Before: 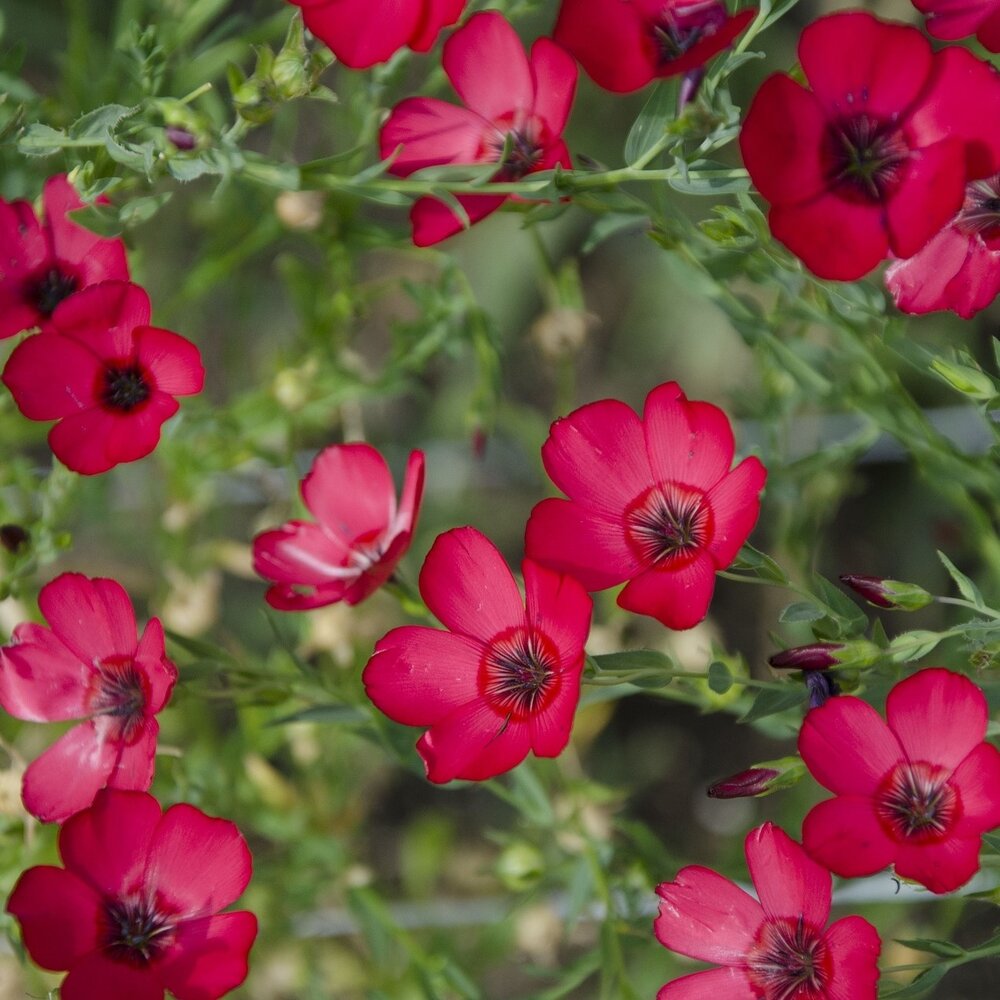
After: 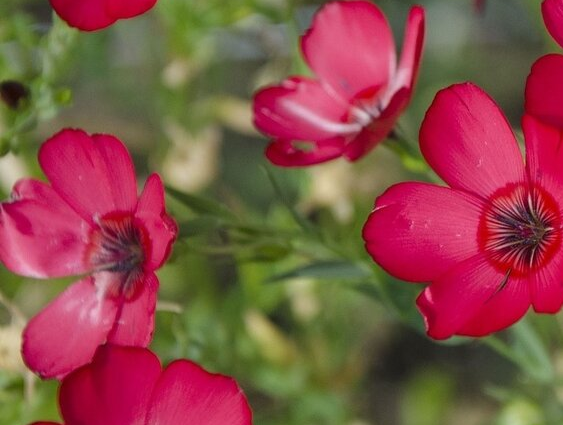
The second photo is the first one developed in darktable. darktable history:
crop: top 44.5%, right 43.684%, bottom 12.922%
